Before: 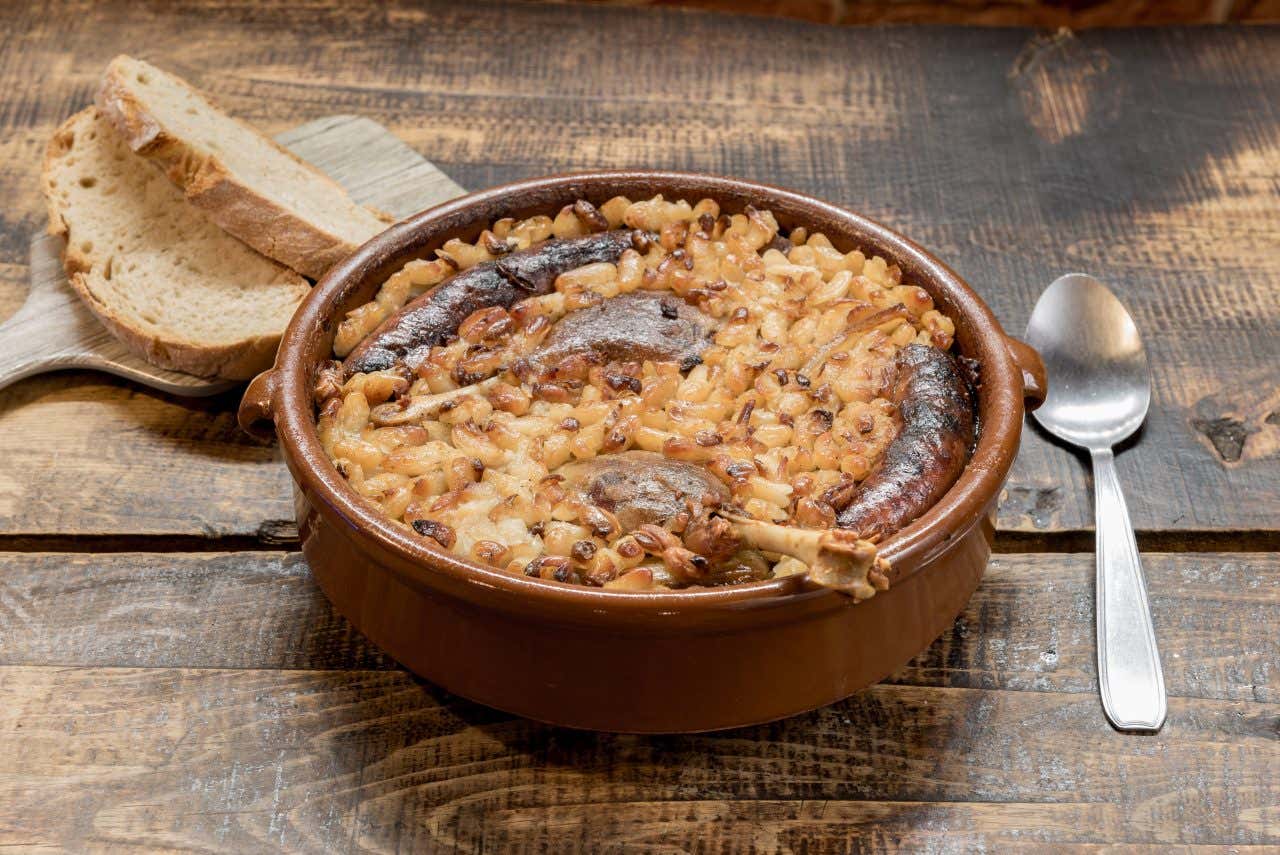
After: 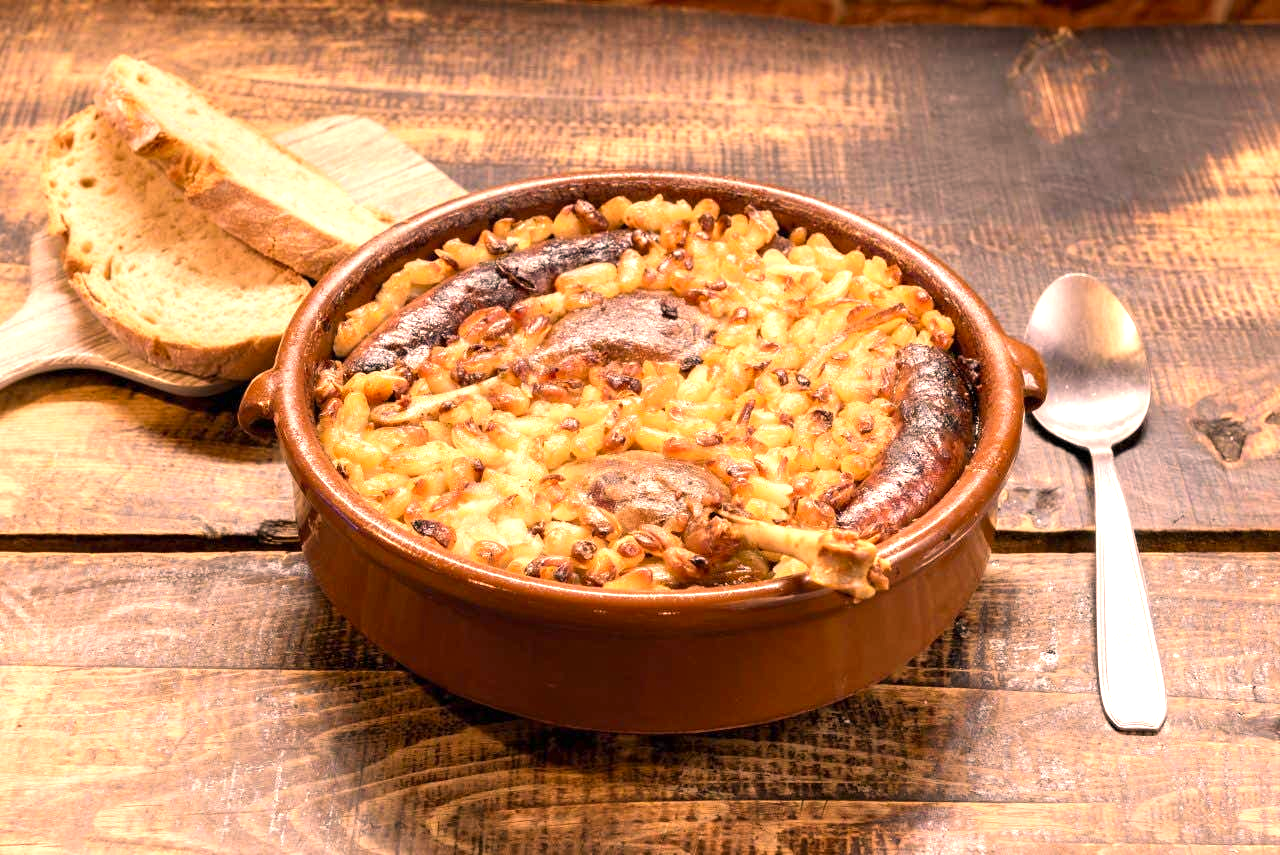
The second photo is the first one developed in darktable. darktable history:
color correction: highlights a* 20.91, highlights b* 19.45
exposure: exposure 0.946 EV, compensate exposure bias true, compensate highlight preservation false
